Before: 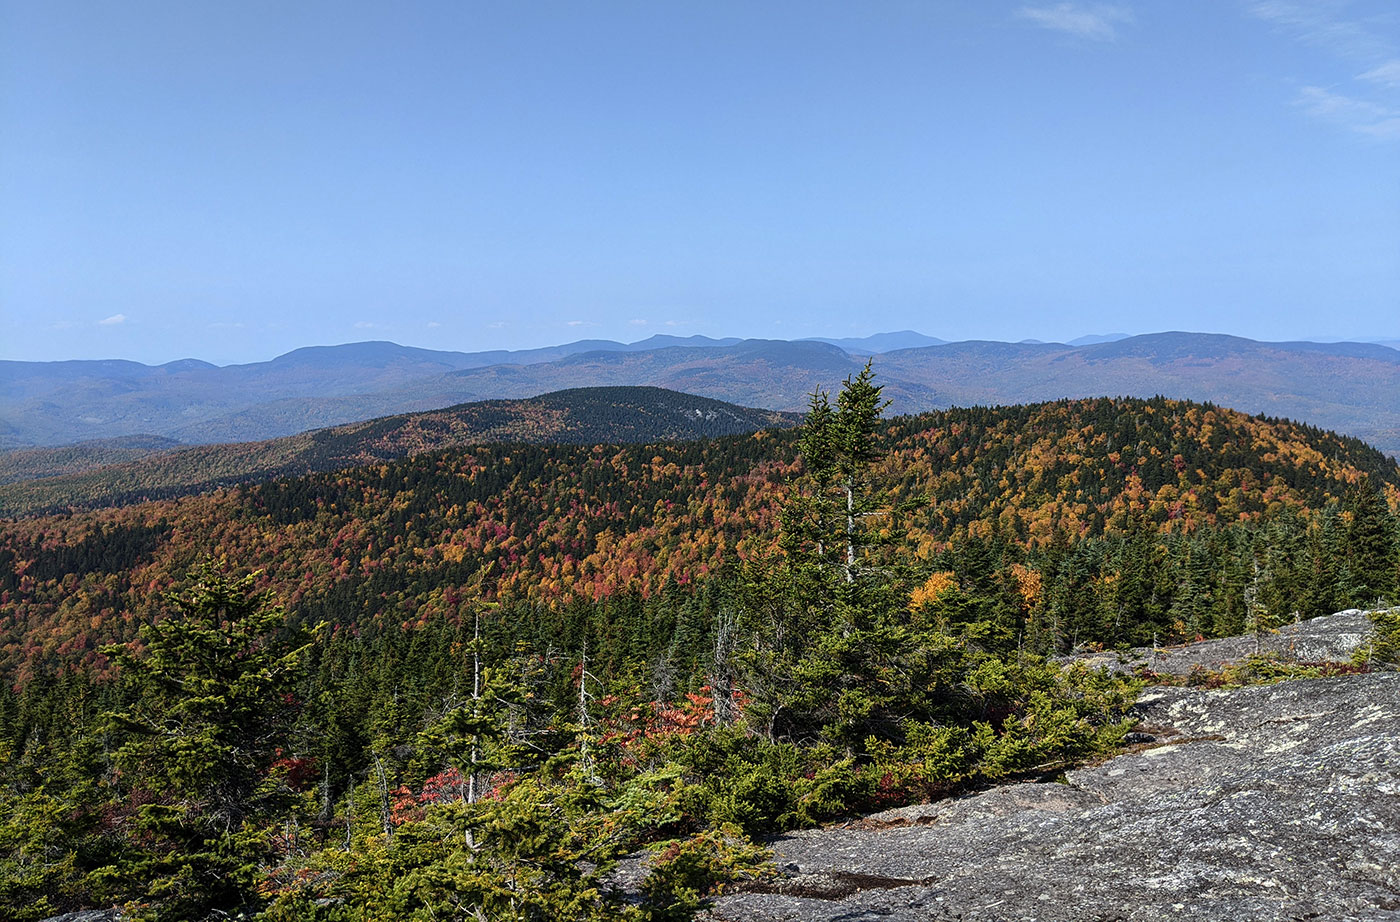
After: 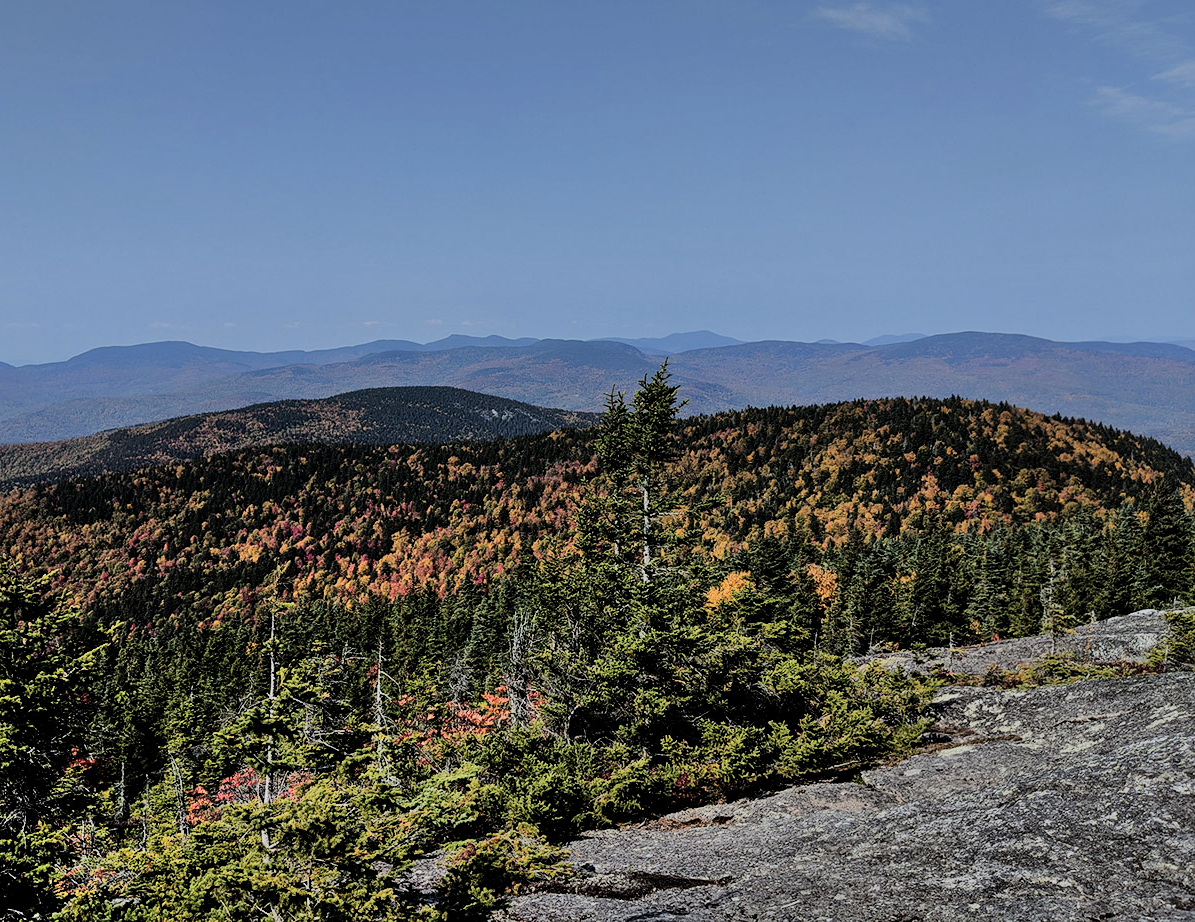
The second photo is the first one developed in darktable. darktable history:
crop and rotate: left 14.623%
shadows and highlights: shadows 58.99, highlights -60.36, soften with gaussian
filmic rgb: middle gray luminance 29.16%, black relative exposure -10.38 EV, white relative exposure 5.51 EV, target black luminance 0%, hardness 3.94, latitude 1.15%, contrast 1.124, highlights saturation mix 4.41%, shadows ↔ highlights balance 15.15%, add noise in highlights 0.001, color science v3 (2019), use custom middle-gray values true, contrast in highlights soft
